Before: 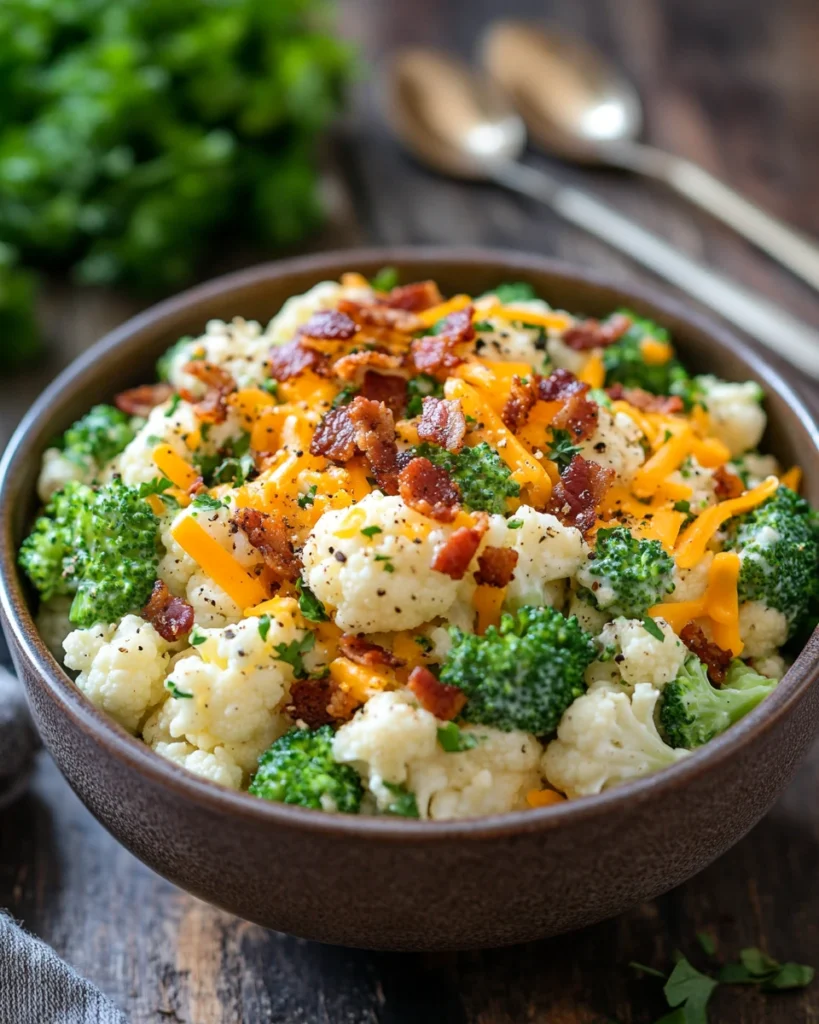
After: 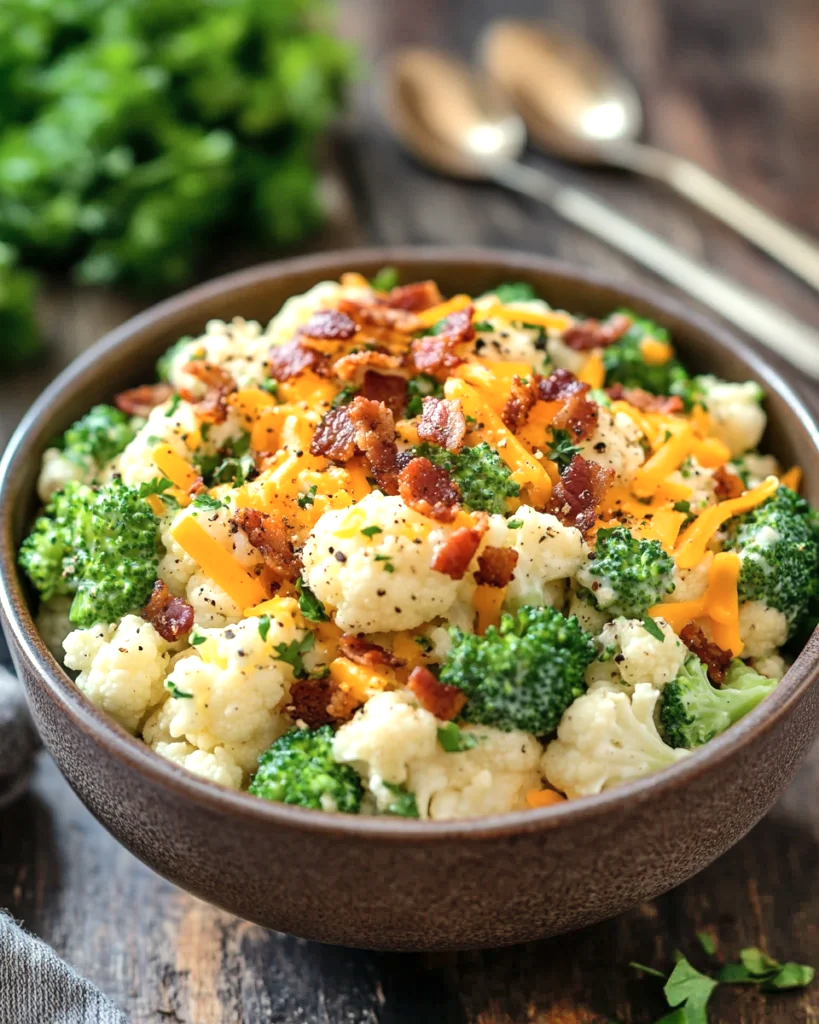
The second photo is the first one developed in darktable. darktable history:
white balance: red 1.029, blue 0.92
shadows and highlights: radius 110.86, shadows 51.09, white point adjustment 9.16, highlights -4.17, highlights color adjustment 32.2%, soften with gaussian
